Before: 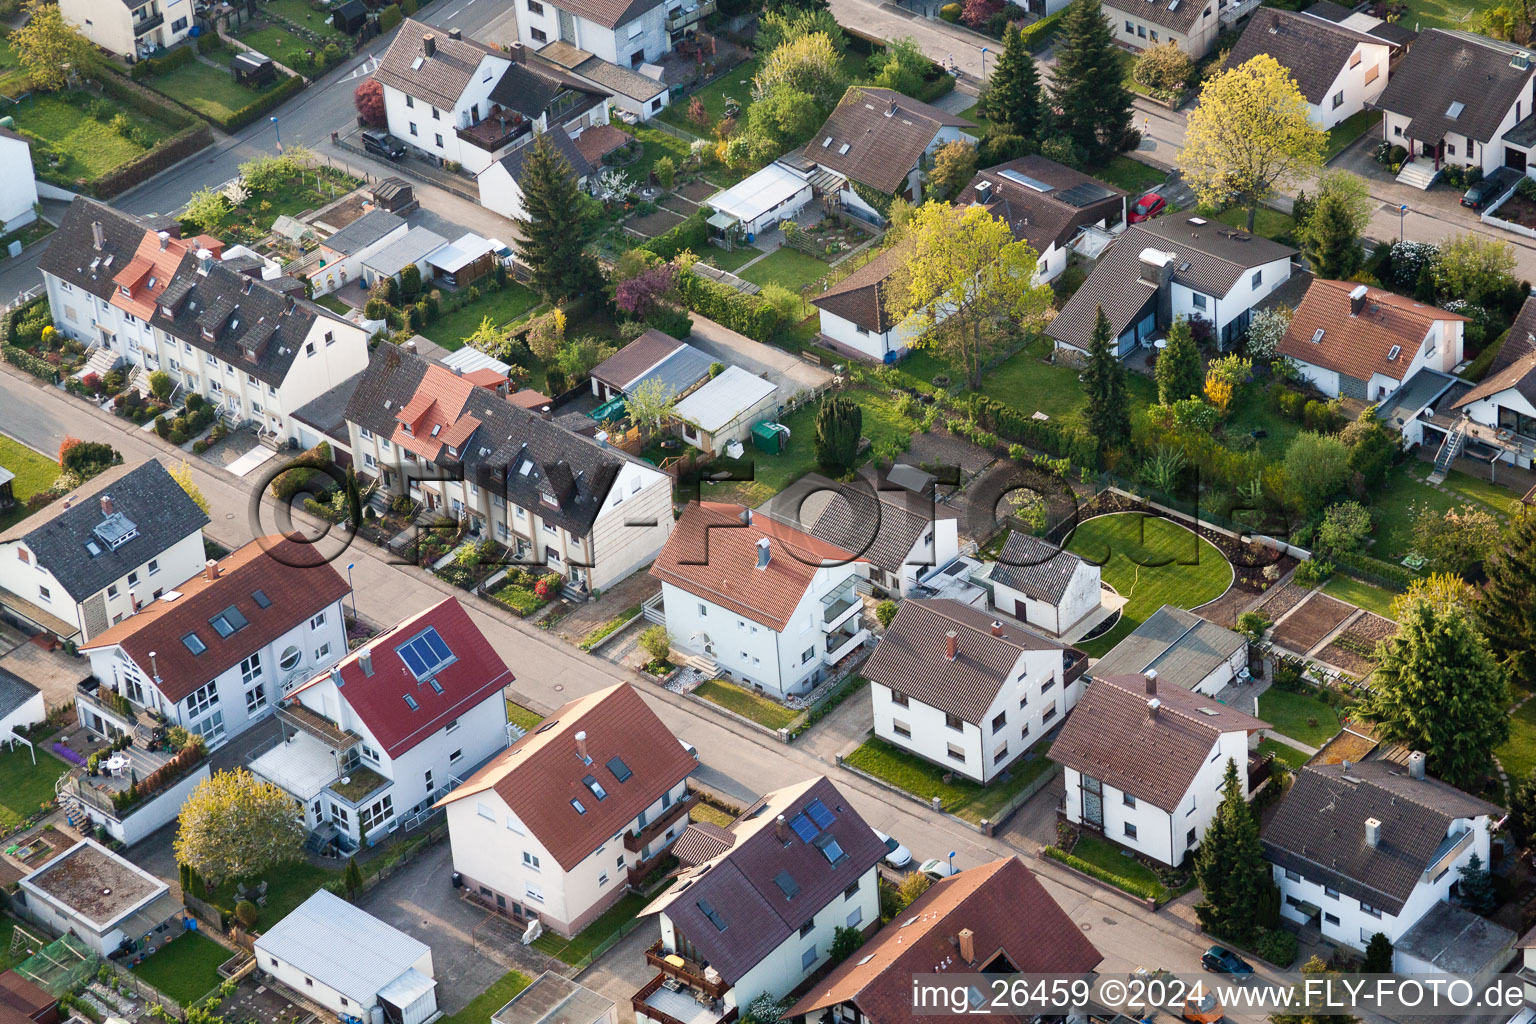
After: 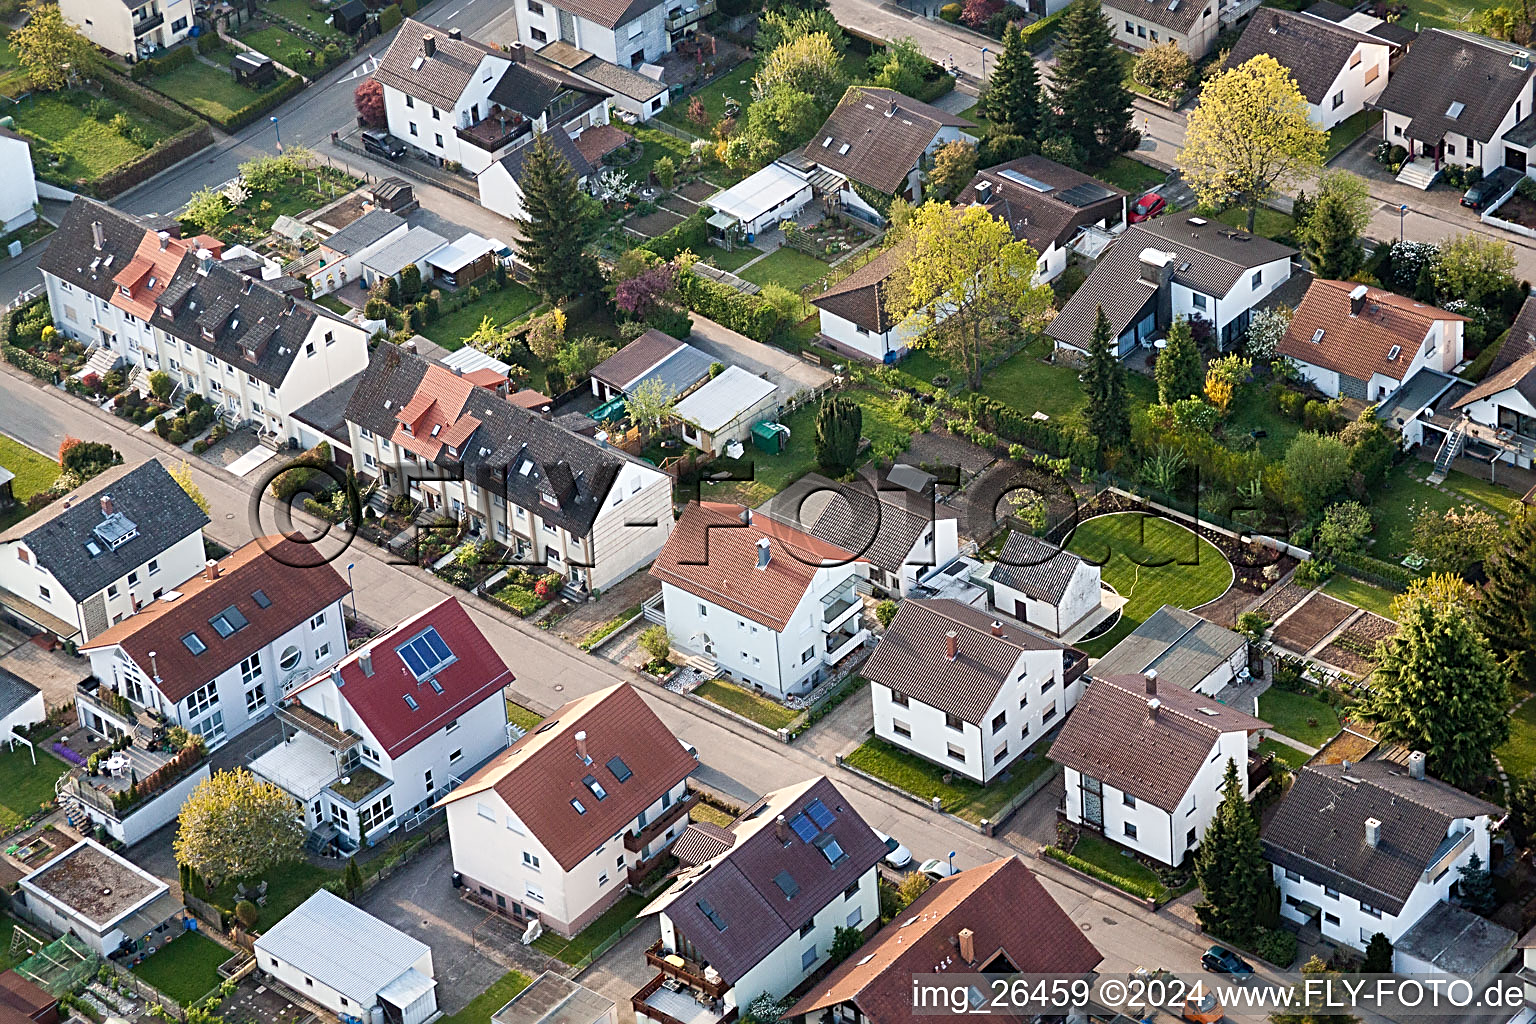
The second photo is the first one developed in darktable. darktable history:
sharpen: radius 2.842, amount 0.726
